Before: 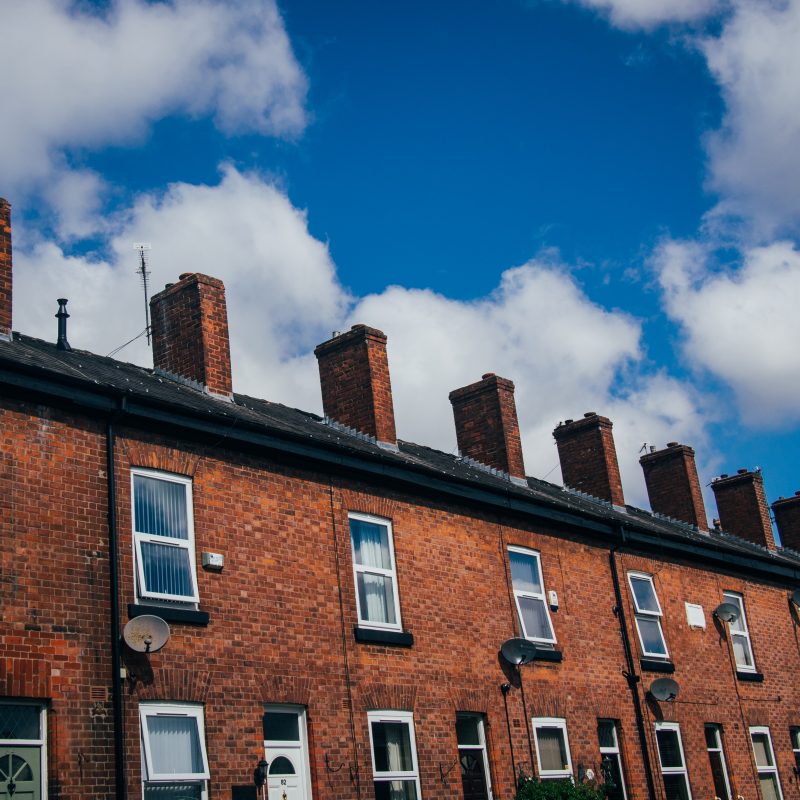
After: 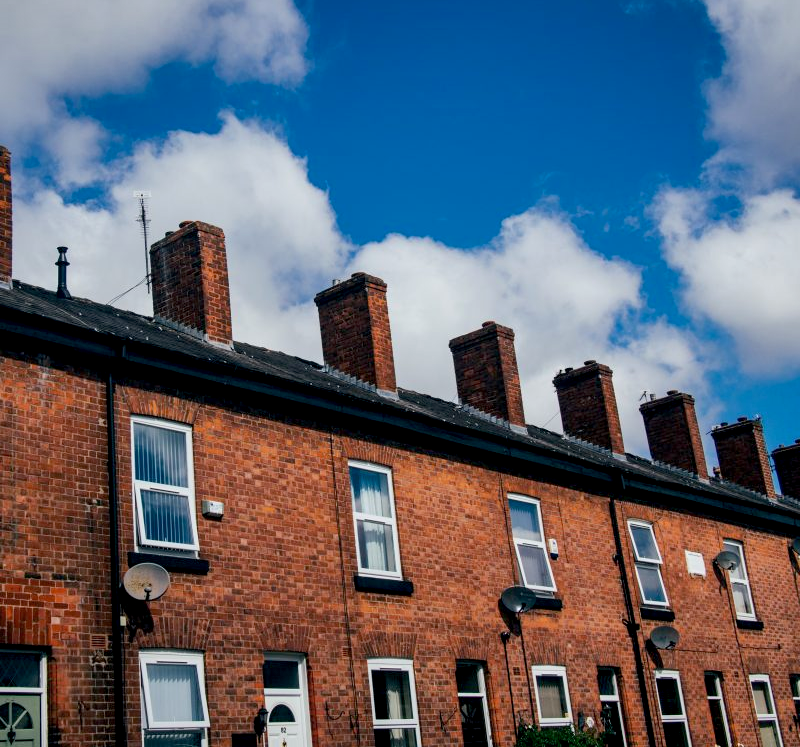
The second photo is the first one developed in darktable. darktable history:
crop and rotate: top 6.548%
shadows and highlights: radius 107.71, shadows 40.7, highlights -71.61, low approximation 0.01, soften with gaussian
exposure: black level correction 0.008, exposure 0.095 EV, compensate exposure bias true, compensate highlight preservation false
